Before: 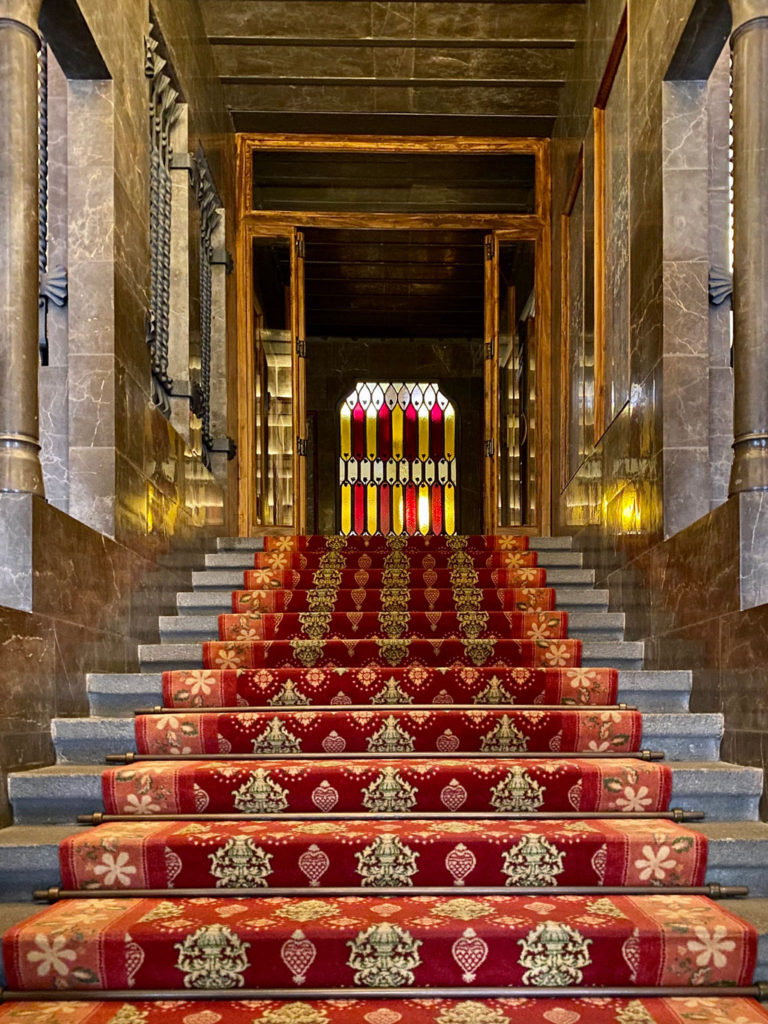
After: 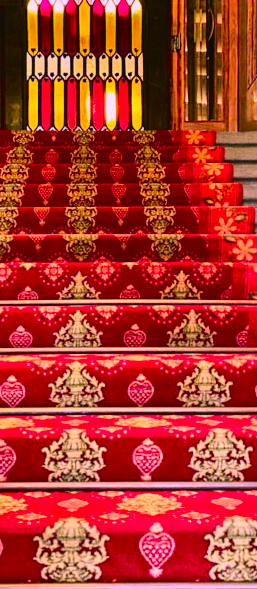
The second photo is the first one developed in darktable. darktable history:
tone curve: curves: ch0 [(0, 0.026) (0.104, 0.1) (0.233, 0.262) (0.398, 0.507) (0.498, 0.621) (0.65, 0.757) (0.835, 0.883) (1, 0.961)]; ch1 [(0, 0) (0.346, 0.307) (0.408, 0.369) (0.453, 0.457) (0.482, 0.476) (0.502, 0.498) (0.521, 0.503) (0.553, 0.554) (0.638, 0.646) (0.693, 0.727) (1, 1)]; ch2 [(0, 0) (0.366, 0.337) (0.434, 0.46) (0.485, 0.494) (0.5, 0.494) (0.511, 0.508) (0.537, 0.55) (0.579, 0.599) (0.663, 0.67) (1, 1)], color space Lab, independent channels, preserve colors none
crop: left 40.872%, top 39.631%, right 25.61%, bottom 2.847%
color correction: highlights a* 19.2, highlights b* -11.18, saturation 1.67
